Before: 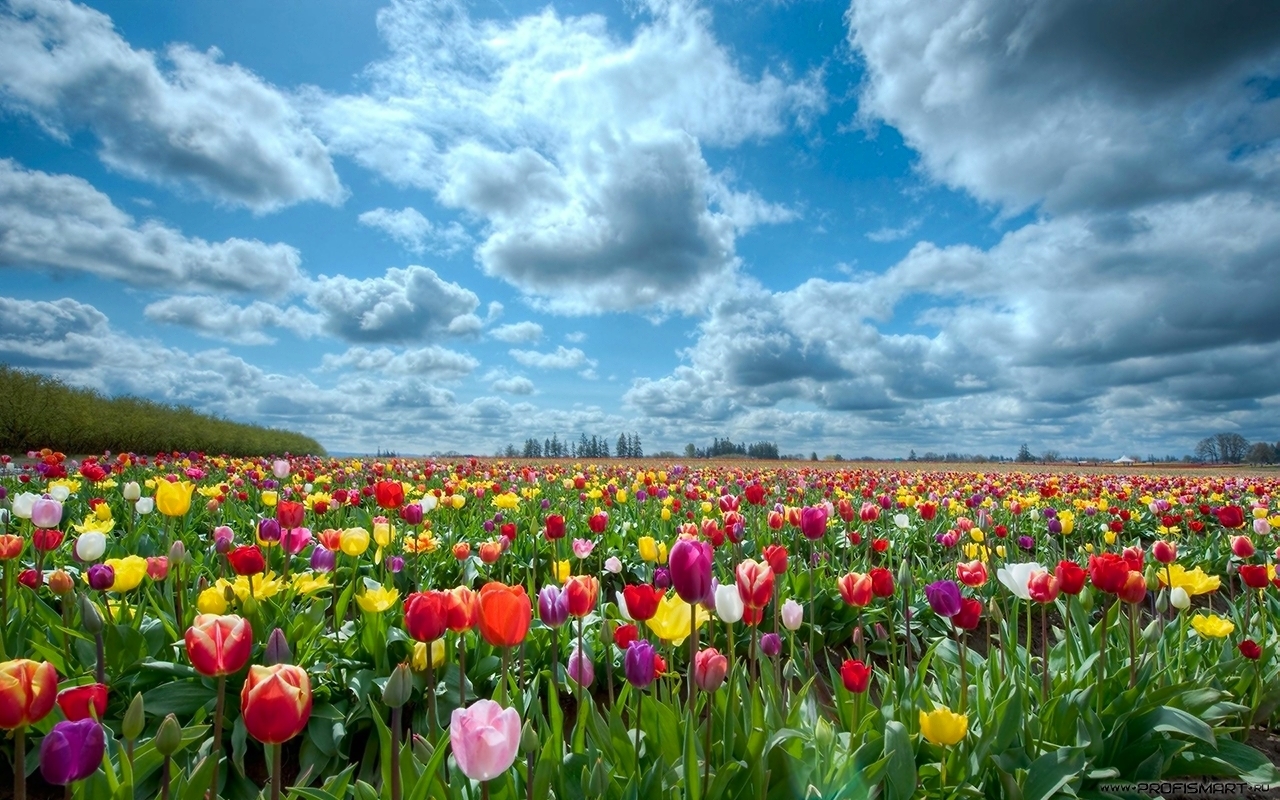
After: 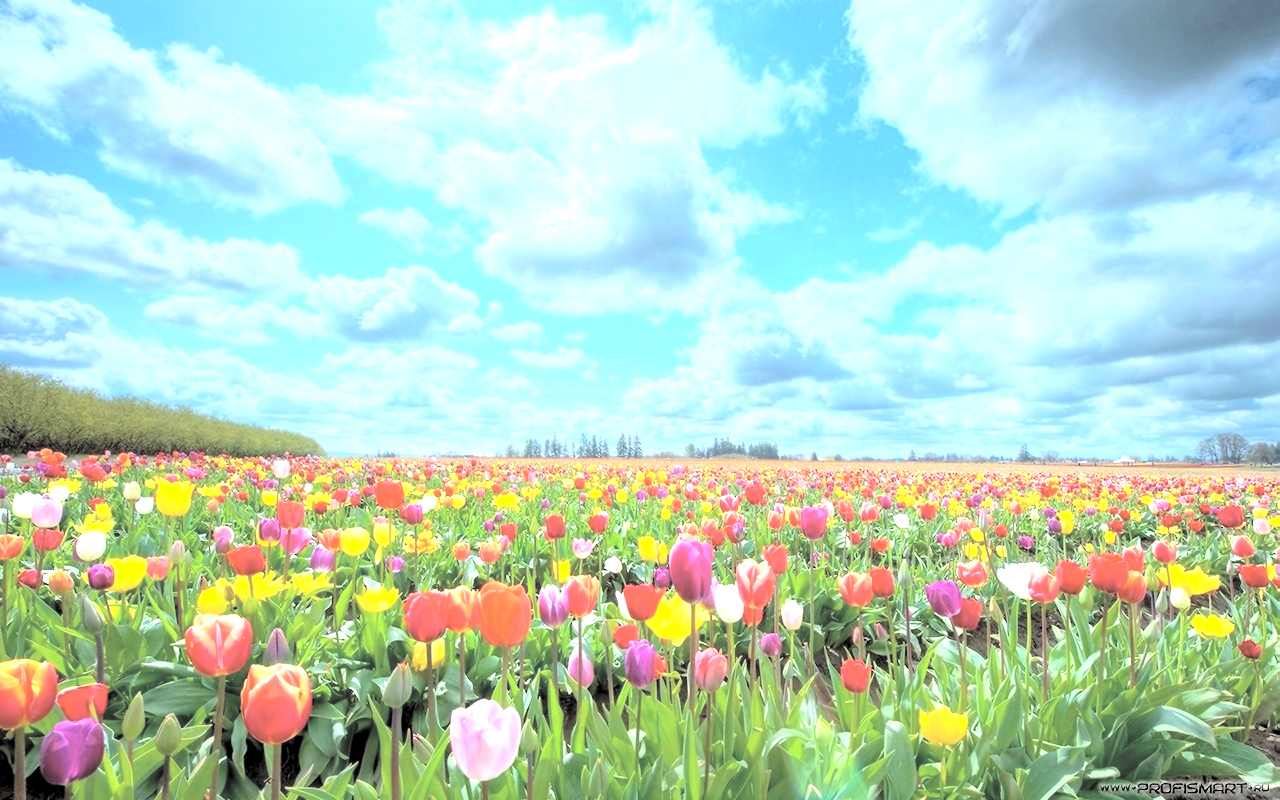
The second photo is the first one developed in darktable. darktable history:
levels: levels [0.182, 0.542, 0.902]
contrast brightness saturation: brightness 1
color balance: contrast 10%
